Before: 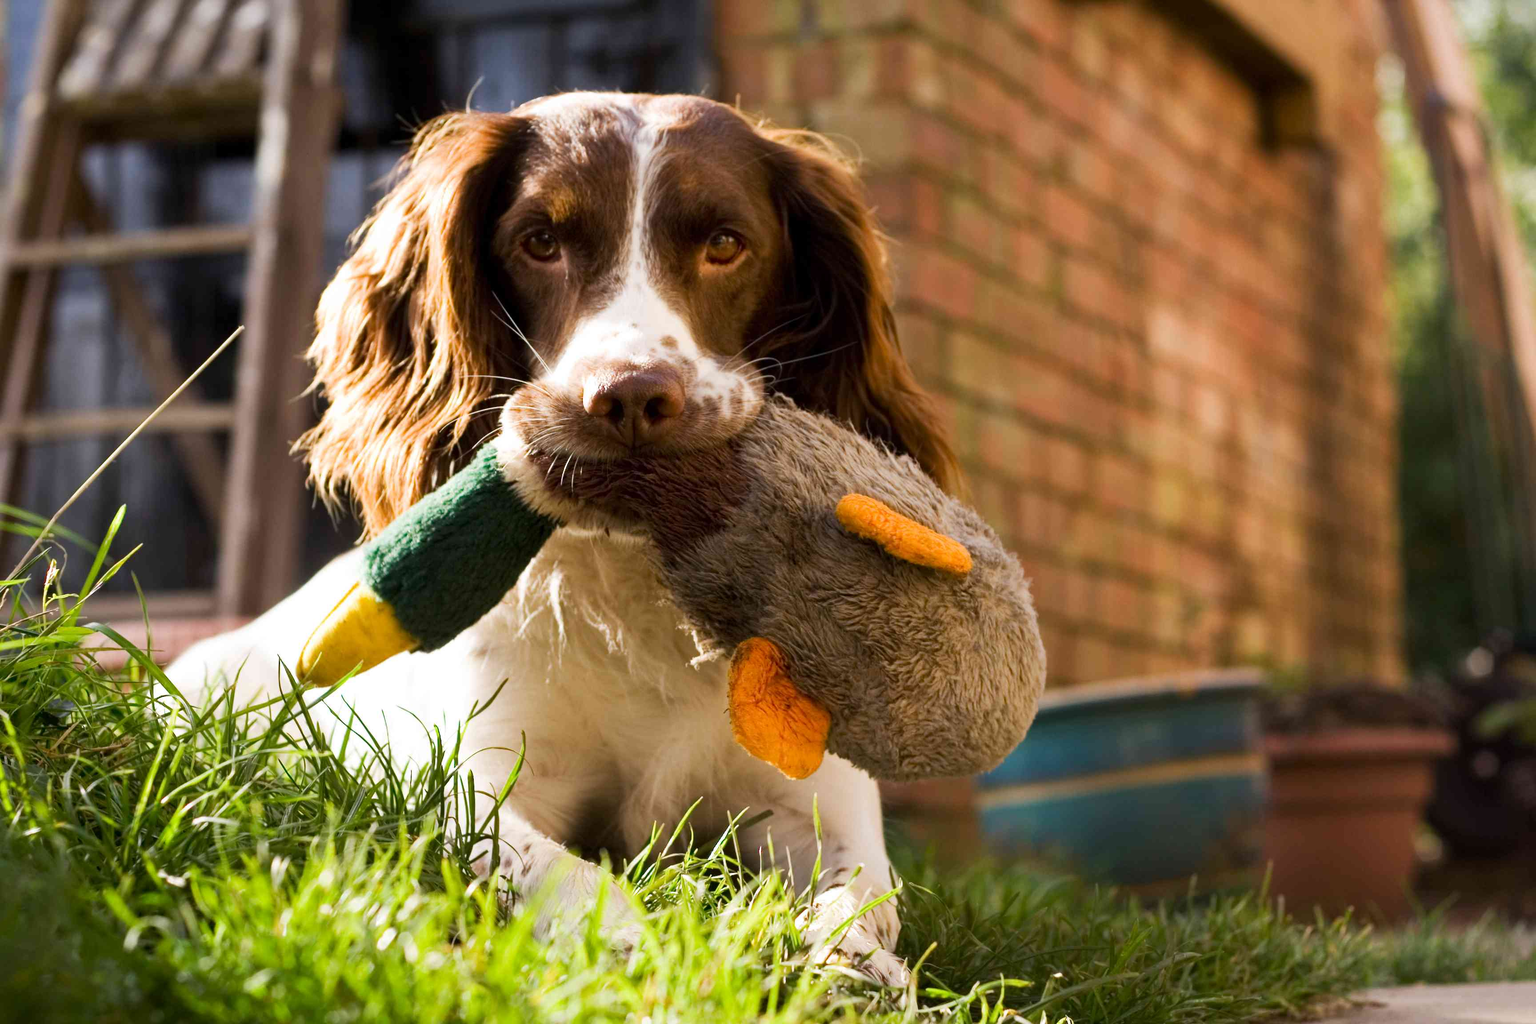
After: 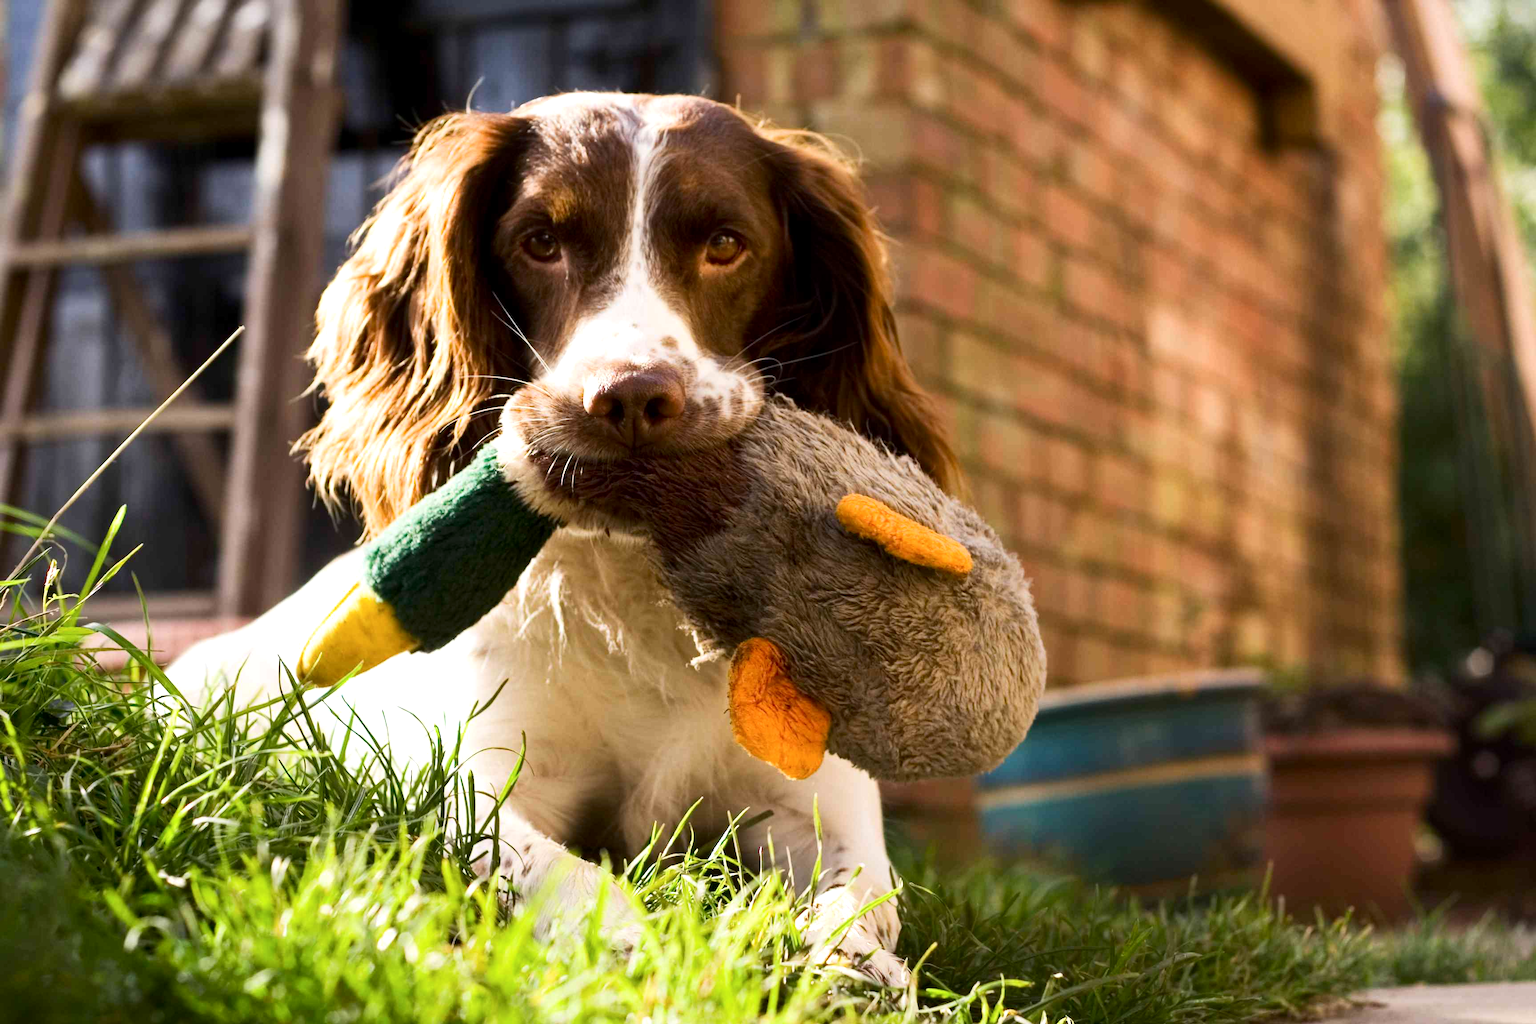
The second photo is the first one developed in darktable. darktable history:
tone equalizer: on, module defaults
contrast brightness saturation: contrast 0.14
exposure: black level correction 0.001, exposure 0.191 EV, compensate highlight preservation false
